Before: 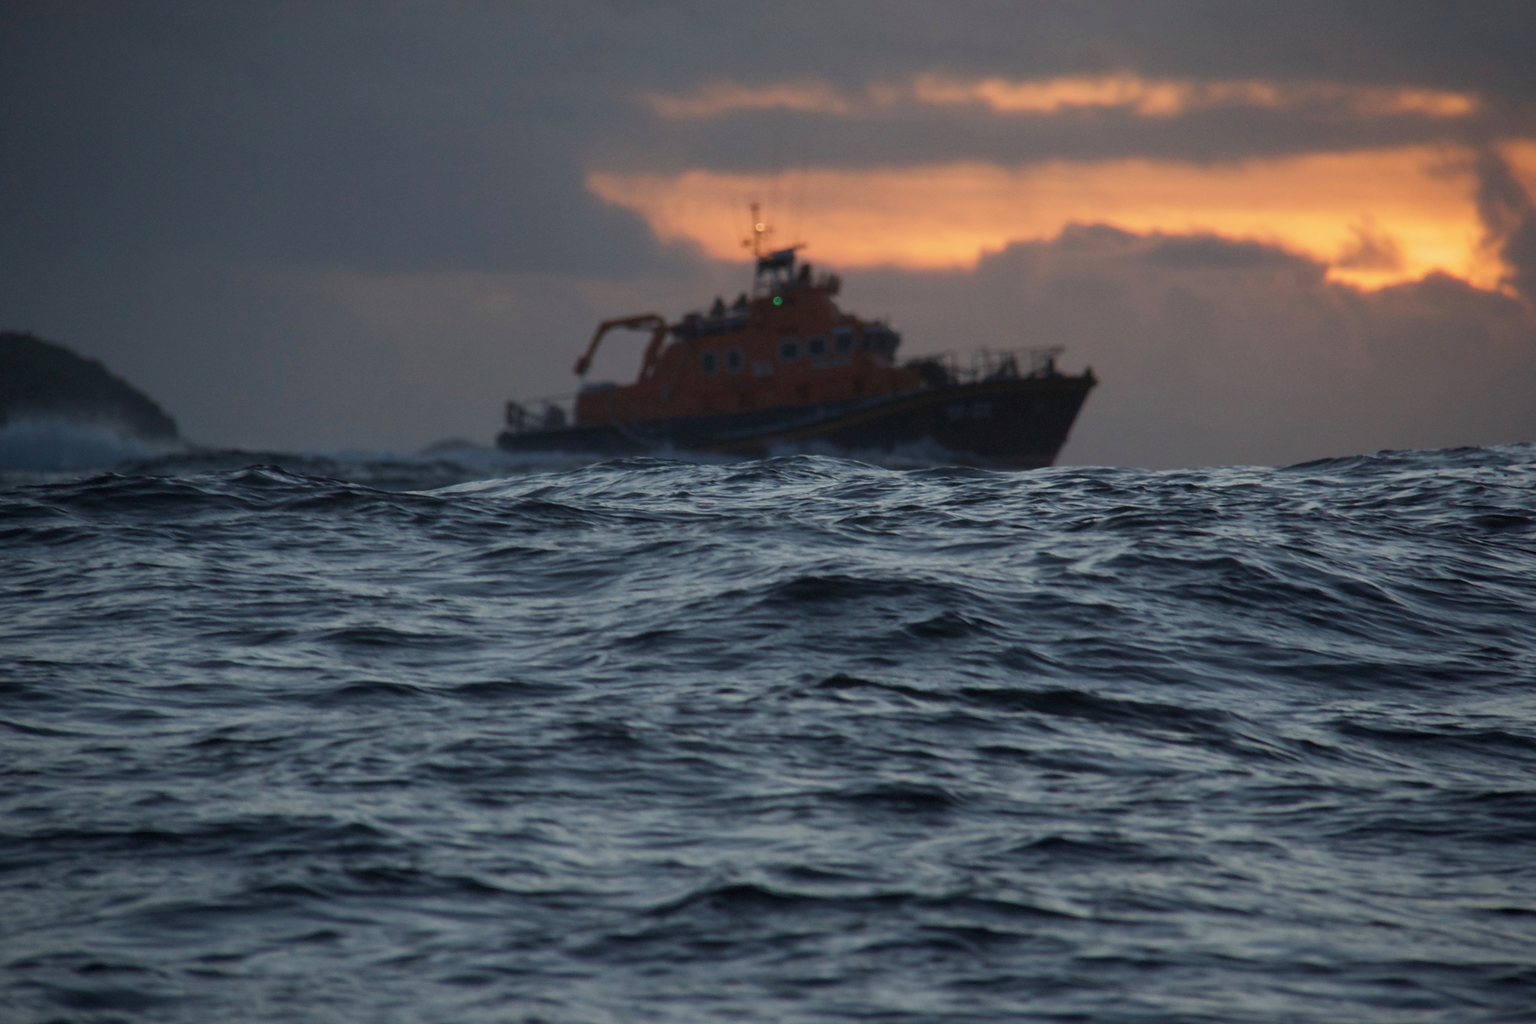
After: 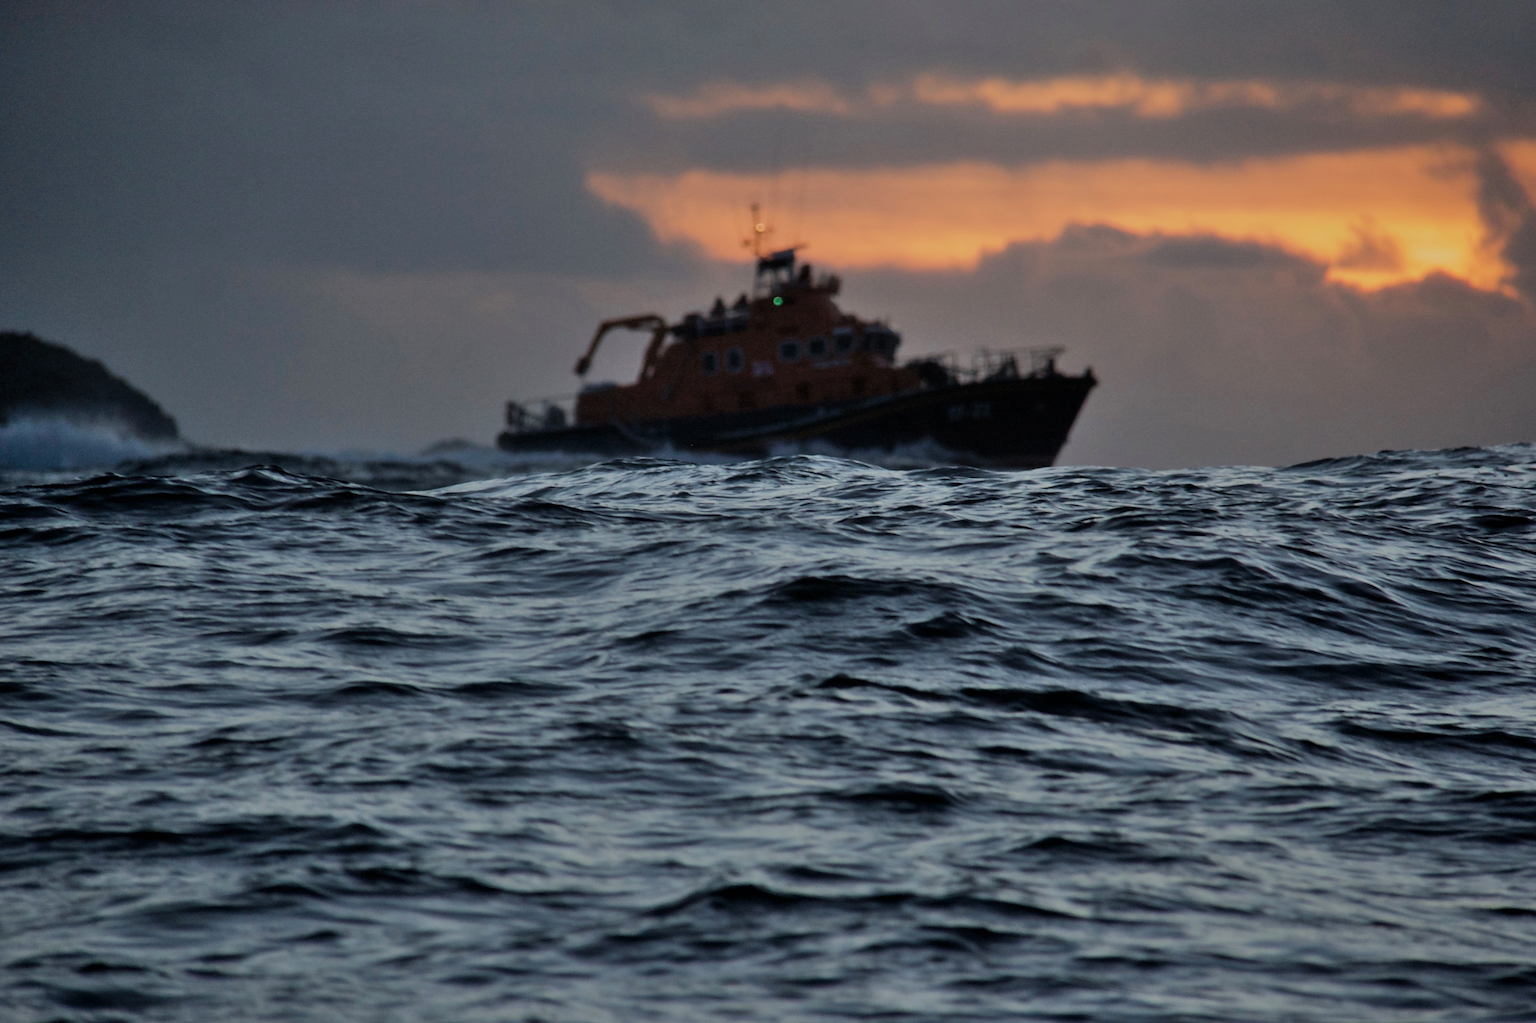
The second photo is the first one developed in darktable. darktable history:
filmic rgb: black relative exposure -7.65 EV, white relative exposure 4.56 EV, hardness 3.61, color science v6 (2022)
shadows and highlights: low approximation 0.01, soften with gaussian
split-toning: shadows › saturation 0.61, highlights › saturation 0.58, balance -28.74, compress 87.36%
